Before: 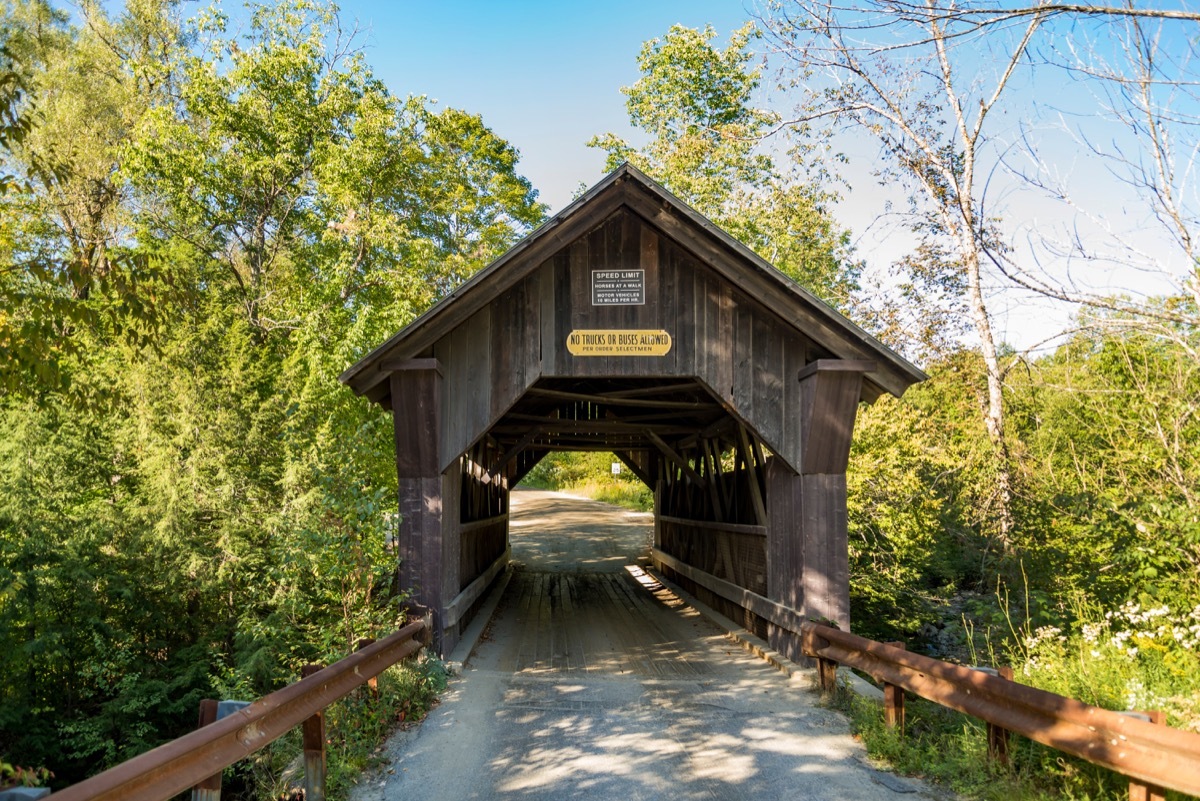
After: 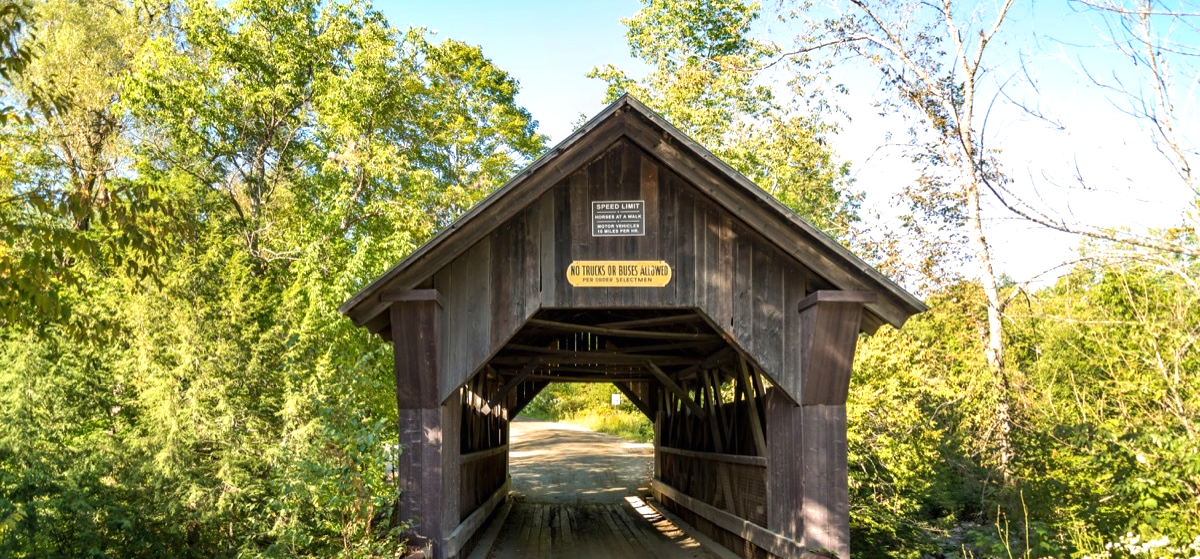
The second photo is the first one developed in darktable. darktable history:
exposure: black level correction 0, exposure 0.499 EV, compensate highlight preservation false
crop and rotate: top 8.66%, bottom 21.428%
